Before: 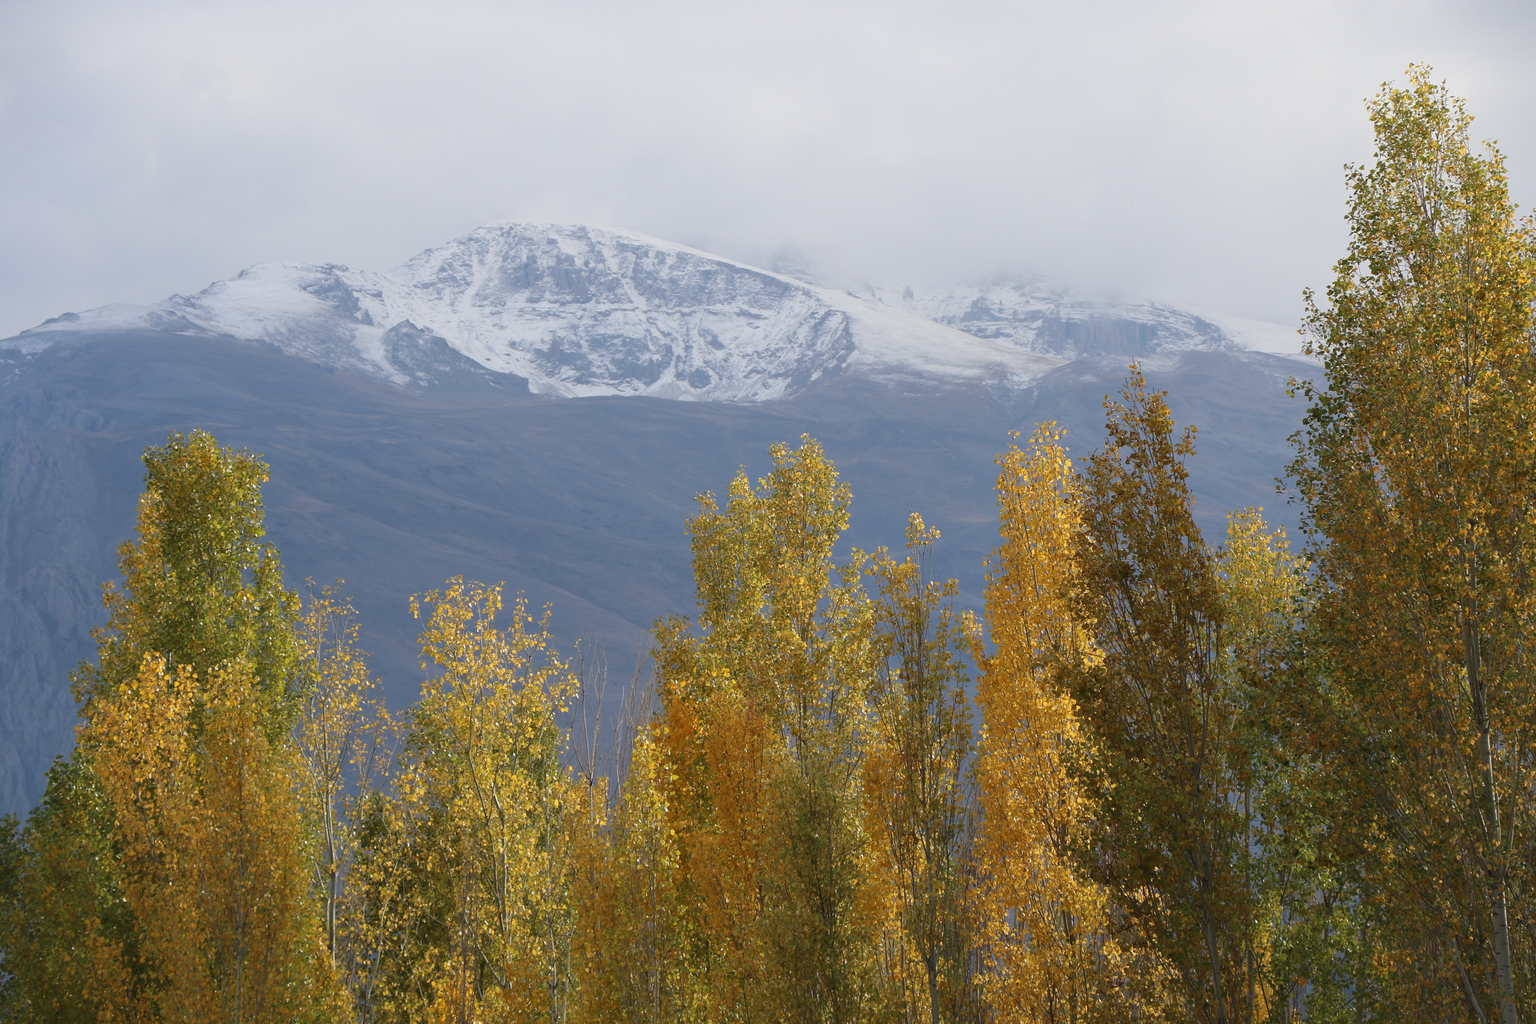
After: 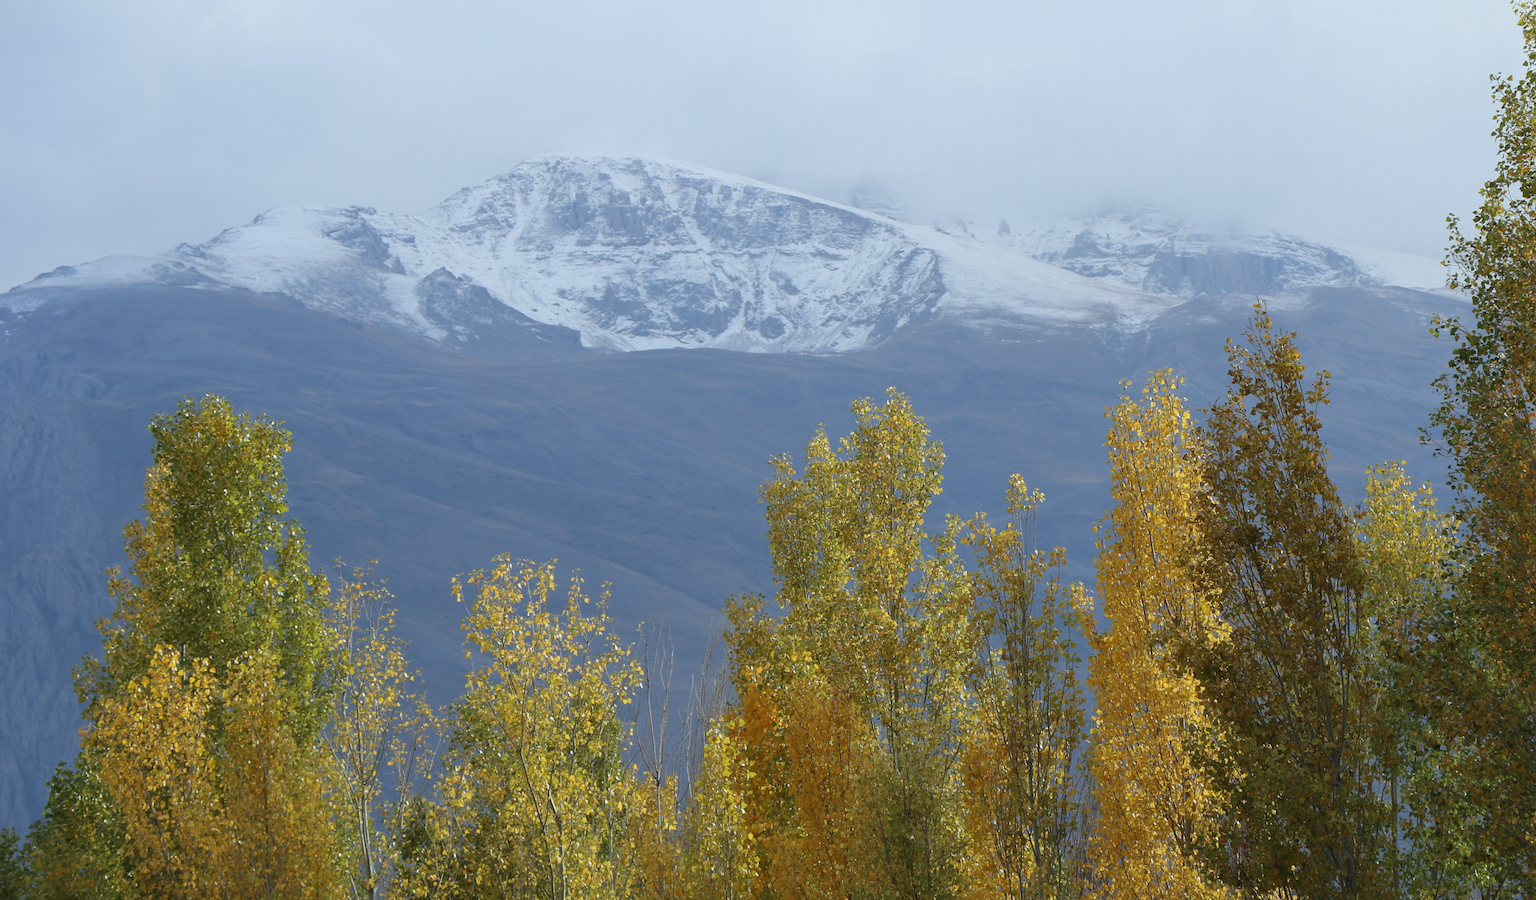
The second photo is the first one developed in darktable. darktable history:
white balance: red 0.925, blue 1.046
crop: top 7.49%, right 9.717%, bottom 11.943%
rotate and perspective: rotation -1°, crop left 0.011, crop right 0.989, crop top 0.025, crop bottom 0.975
